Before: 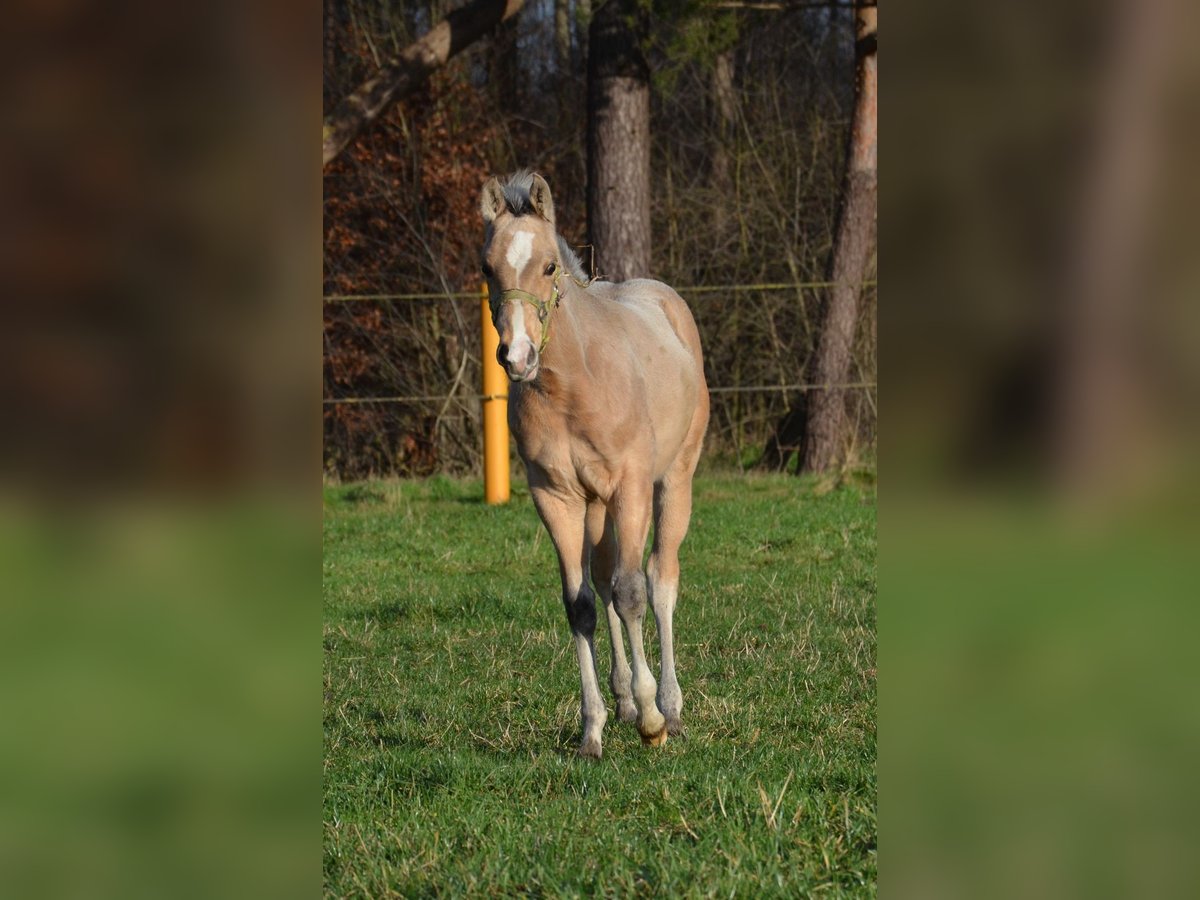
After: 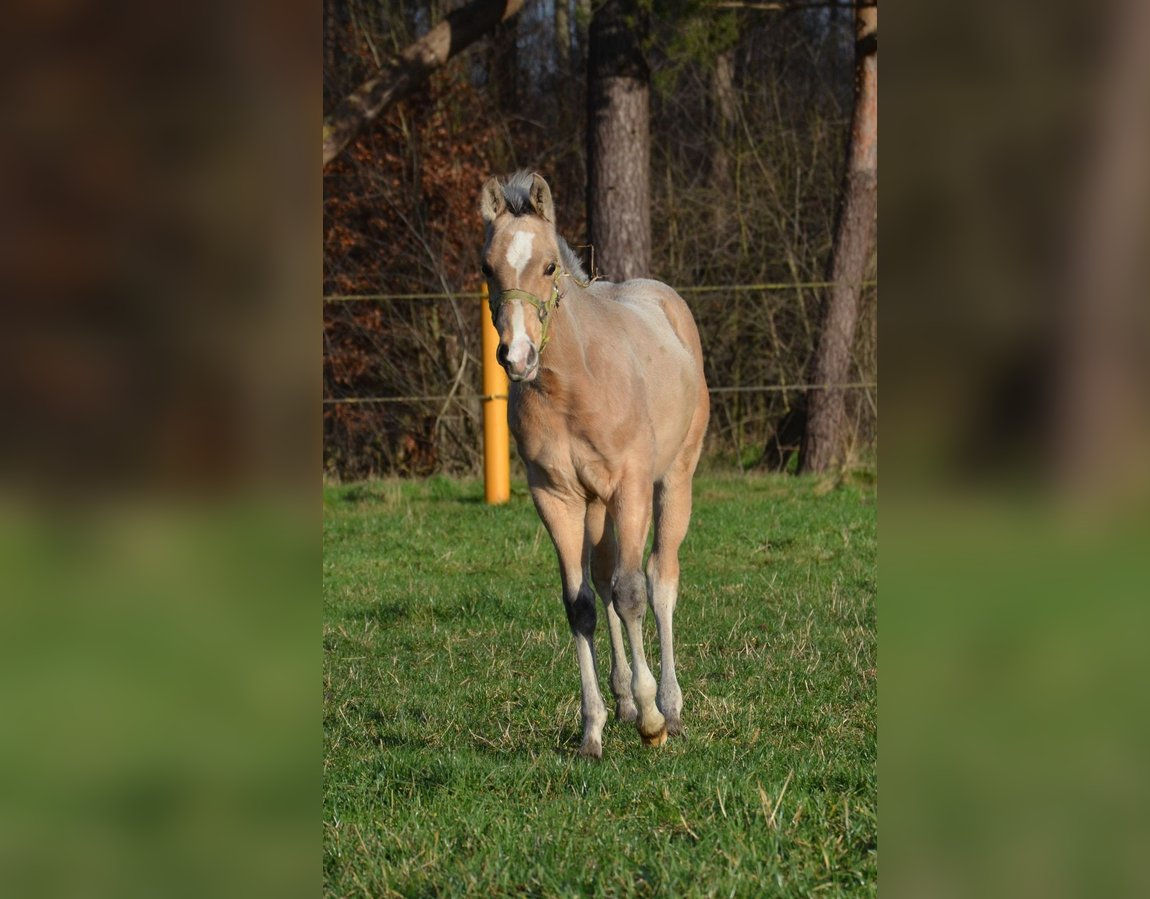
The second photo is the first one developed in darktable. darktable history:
crop: right 4.148%, bottom 0.045%
